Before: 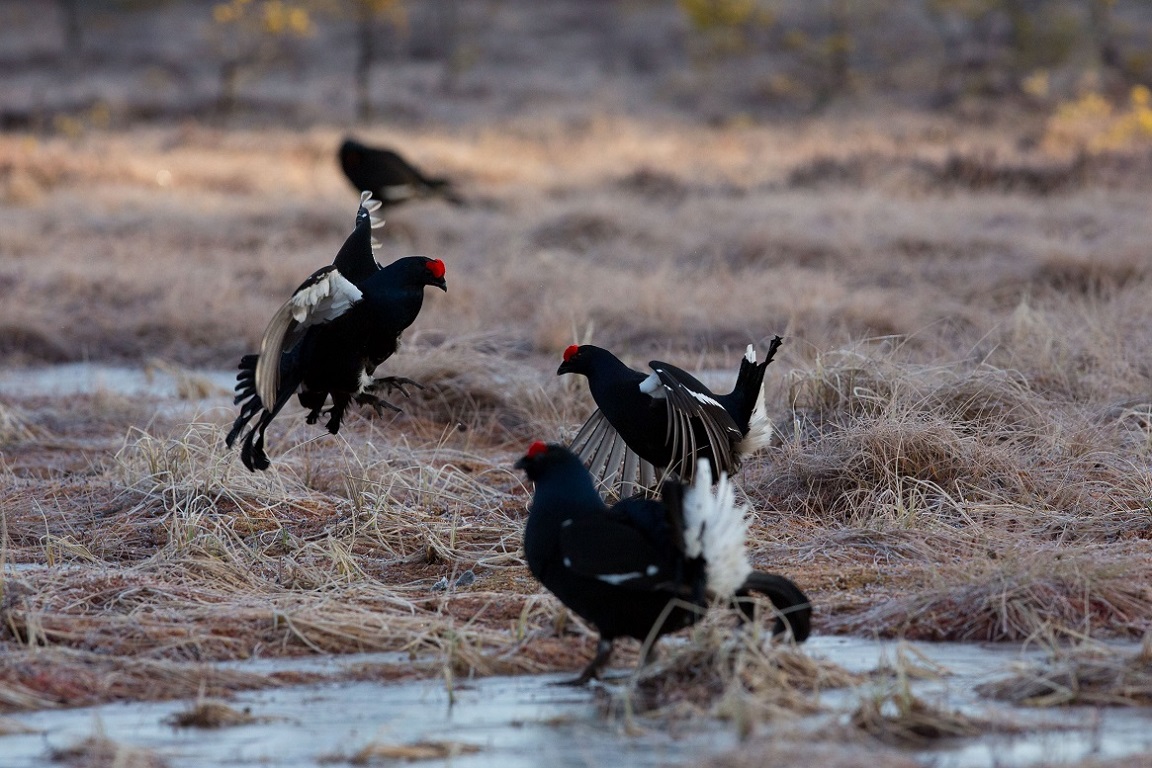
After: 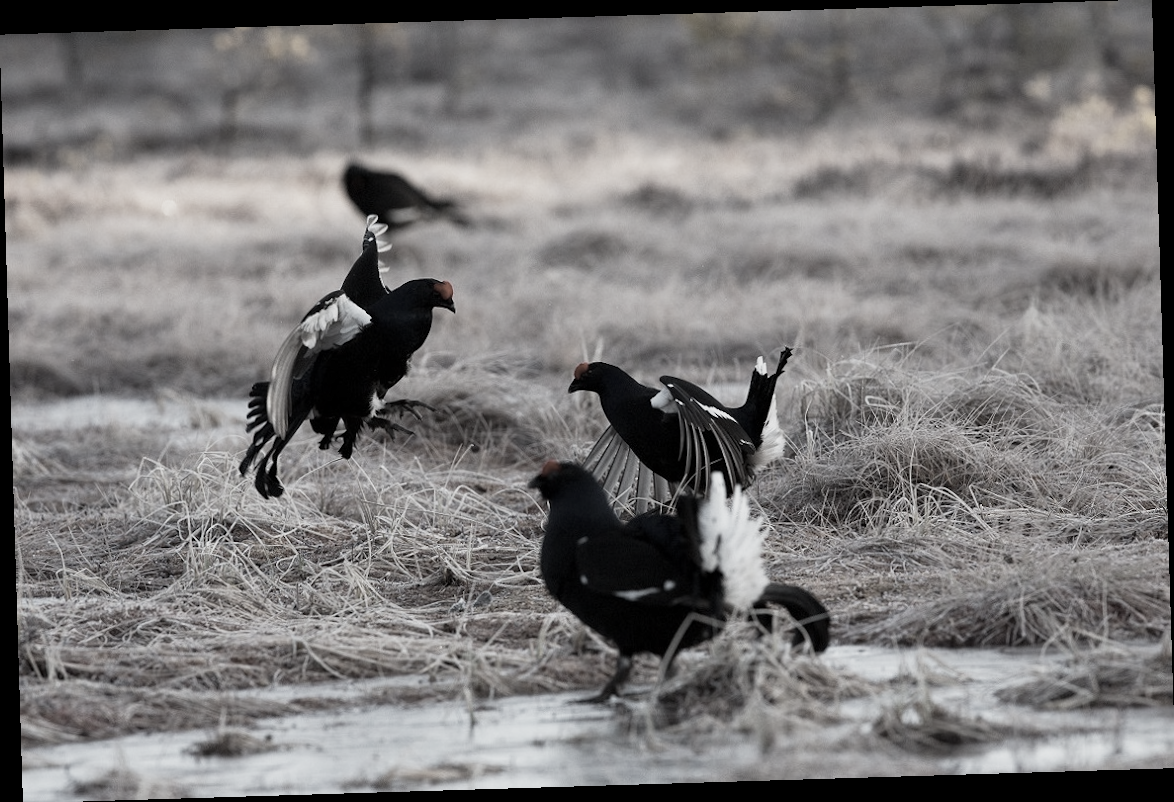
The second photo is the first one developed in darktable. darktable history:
base curve: curves: ch0 [(0, 0) (0.088, 0.125) (0.176, 0.251) (0.354, 0.501) (0.613, 0.749) (1, 0.877)], preserve colors none
color correction: saturation 0.2
rotate and perspective: rotation -1.75°, automatic cropping off
